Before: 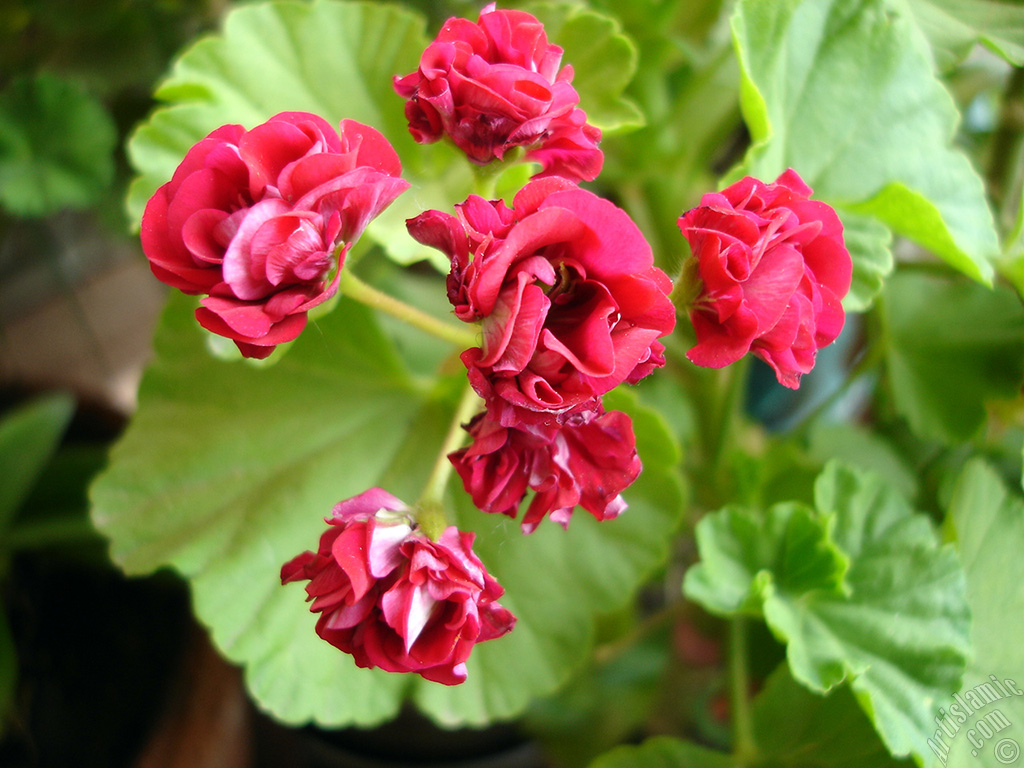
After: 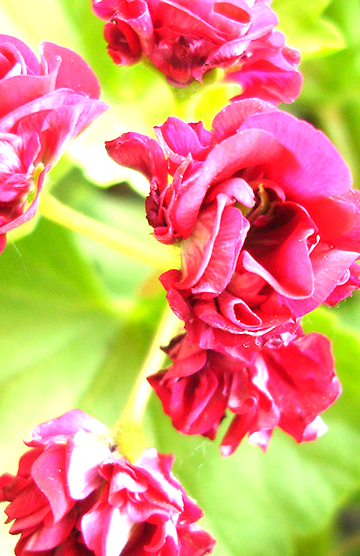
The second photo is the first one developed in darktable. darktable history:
exposure: exposure 1.5 EV, compensate highlight preservation false
crop and rotate: left 29.476%, top 10.214%, right 35.32%, bottom 17.333%
